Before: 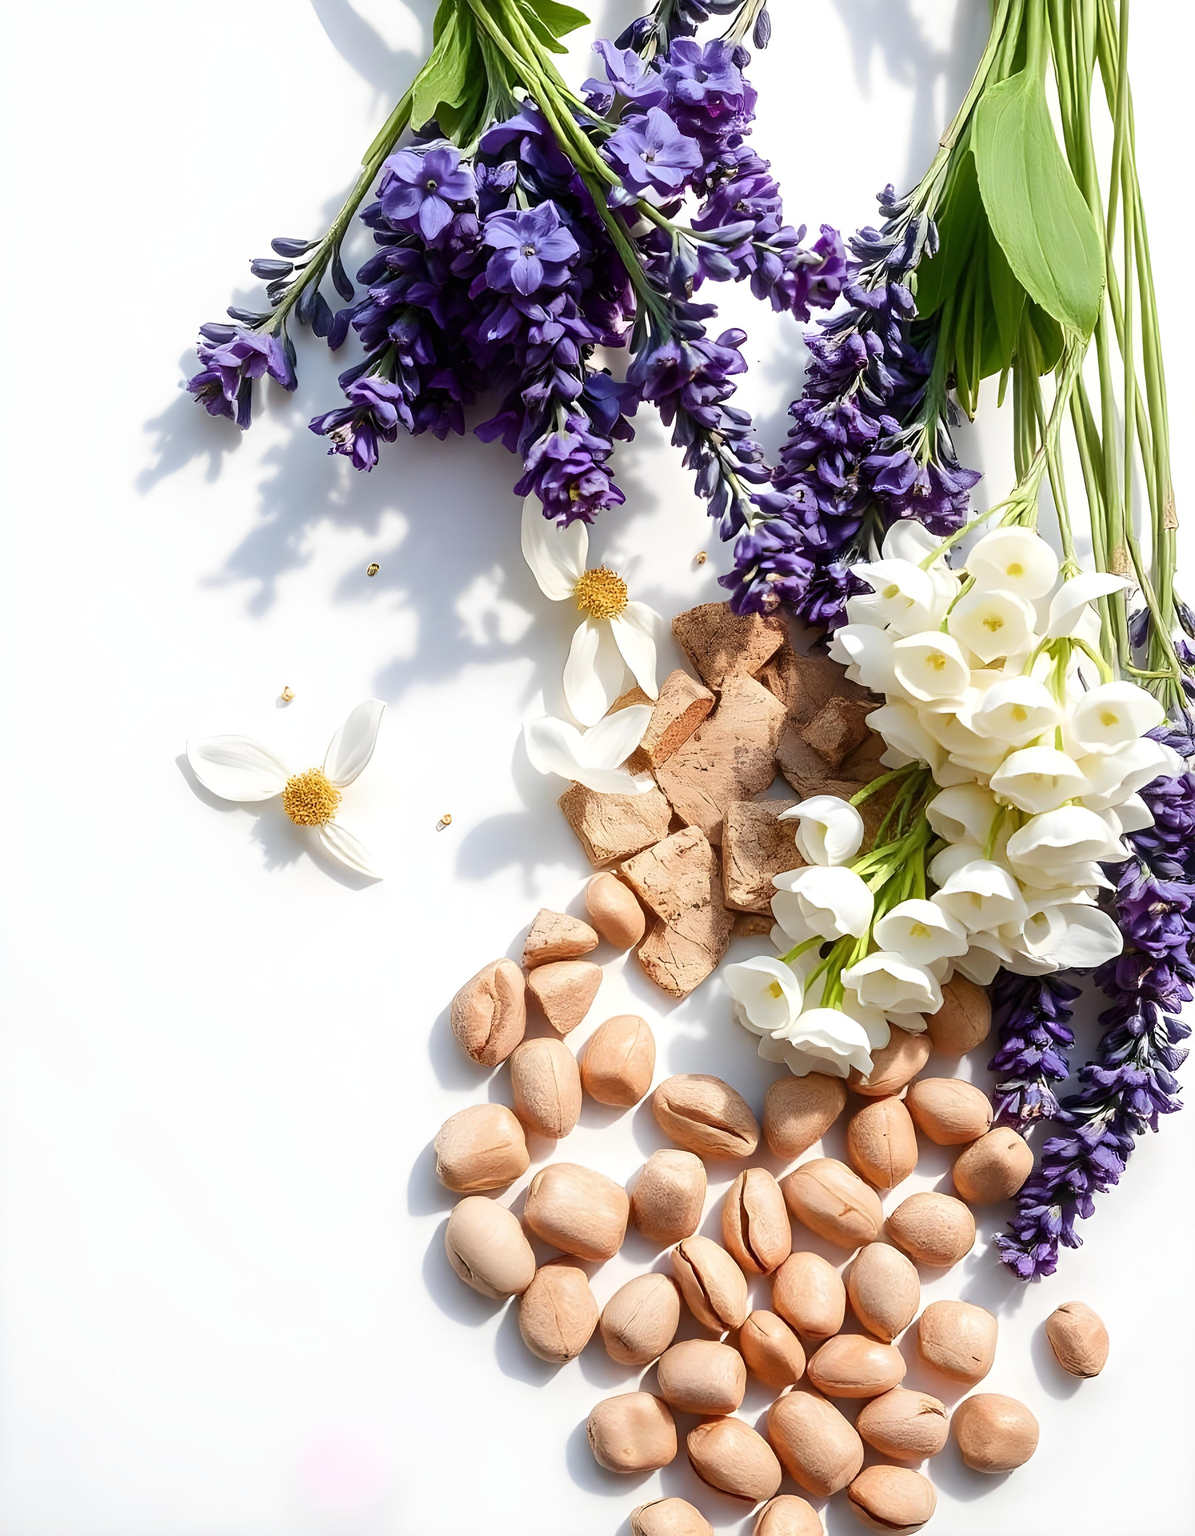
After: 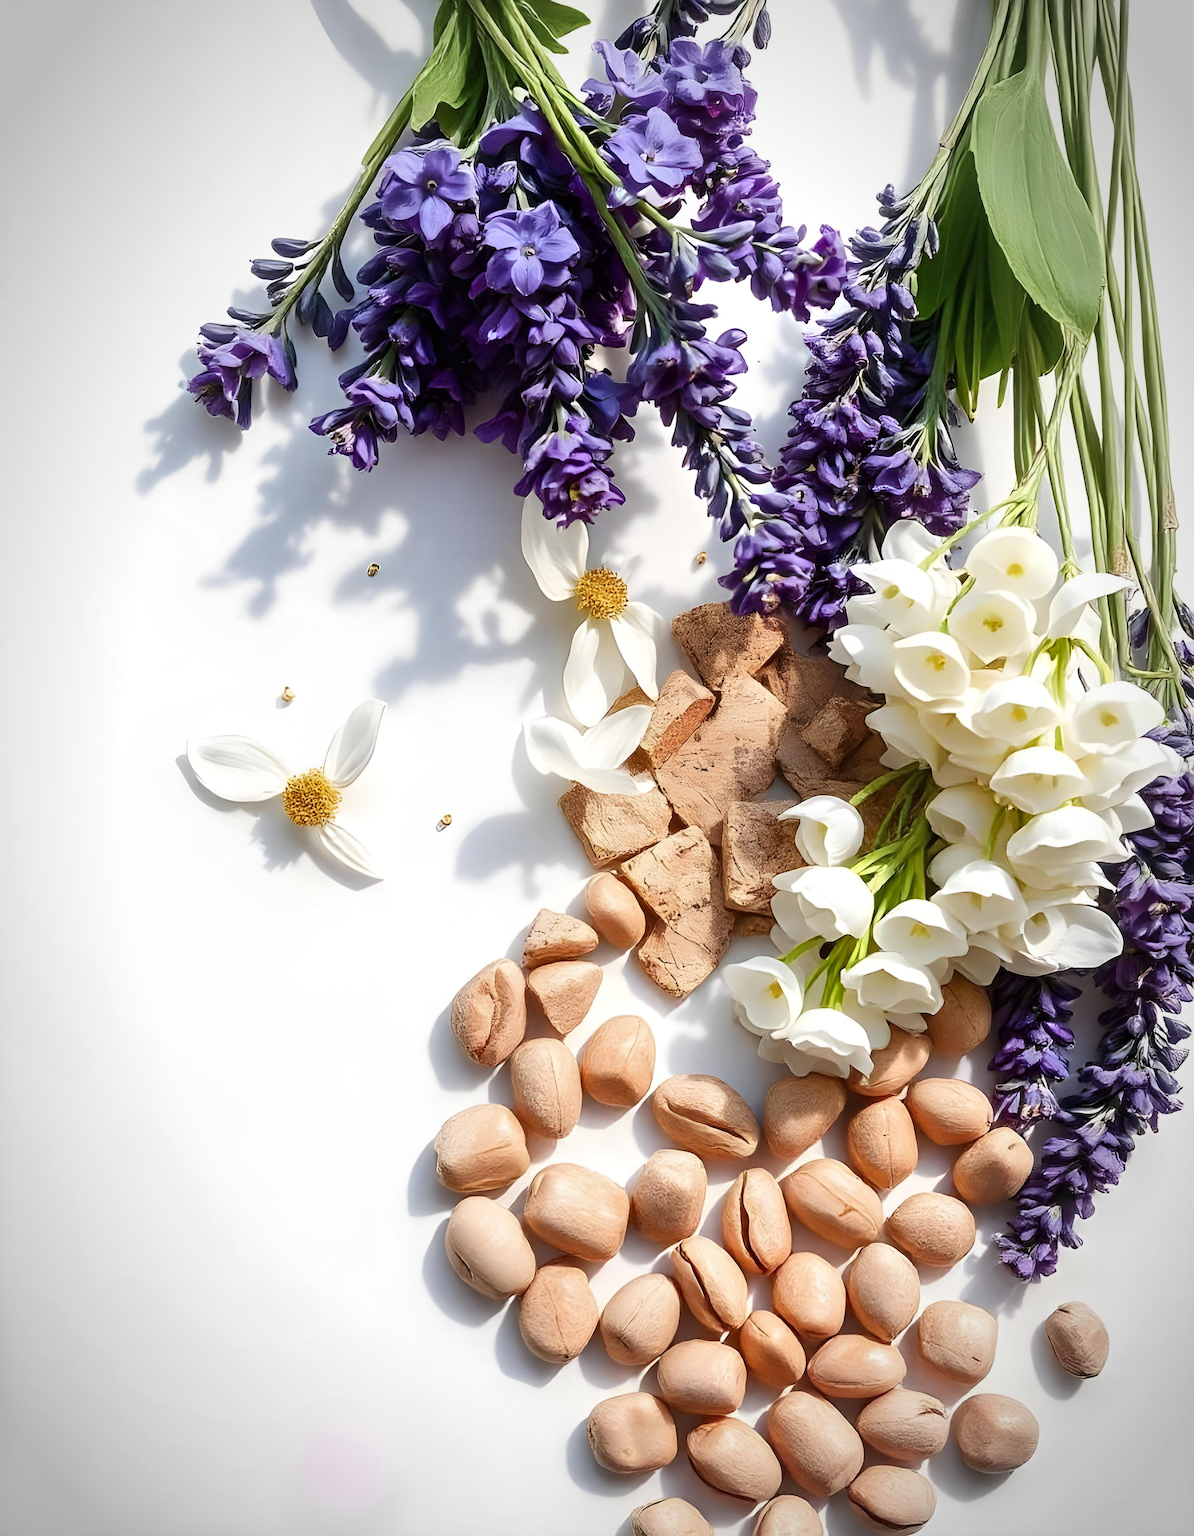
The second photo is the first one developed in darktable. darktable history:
shadows and highlights: shadows 37.27, highlights -28.18, soften with gaussian
vignetting: automatic ratio true
